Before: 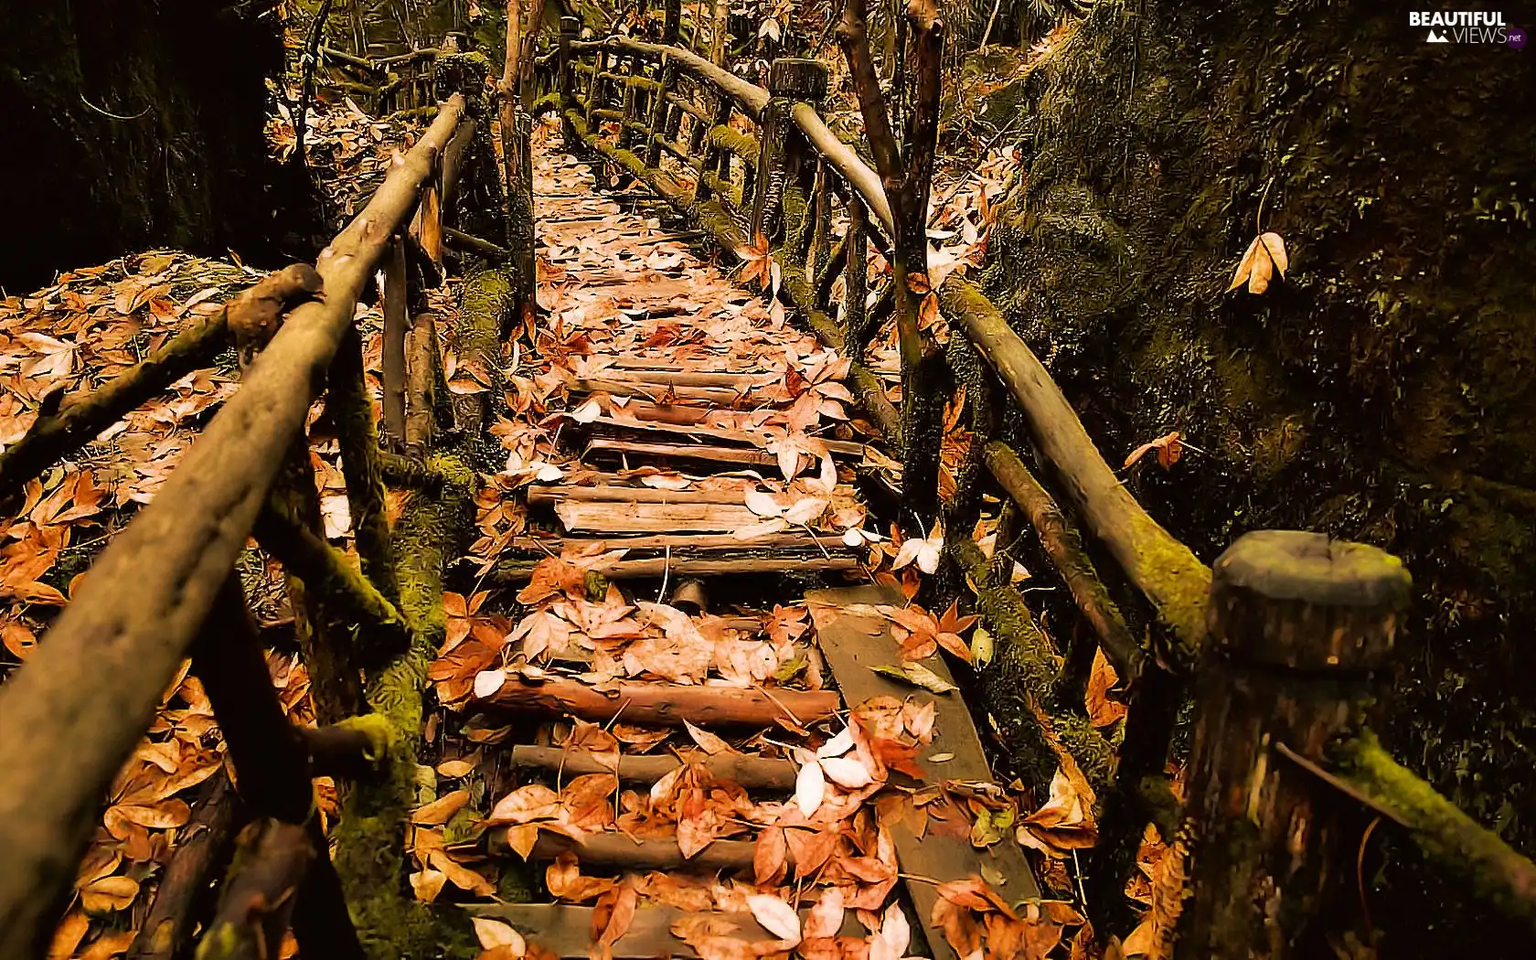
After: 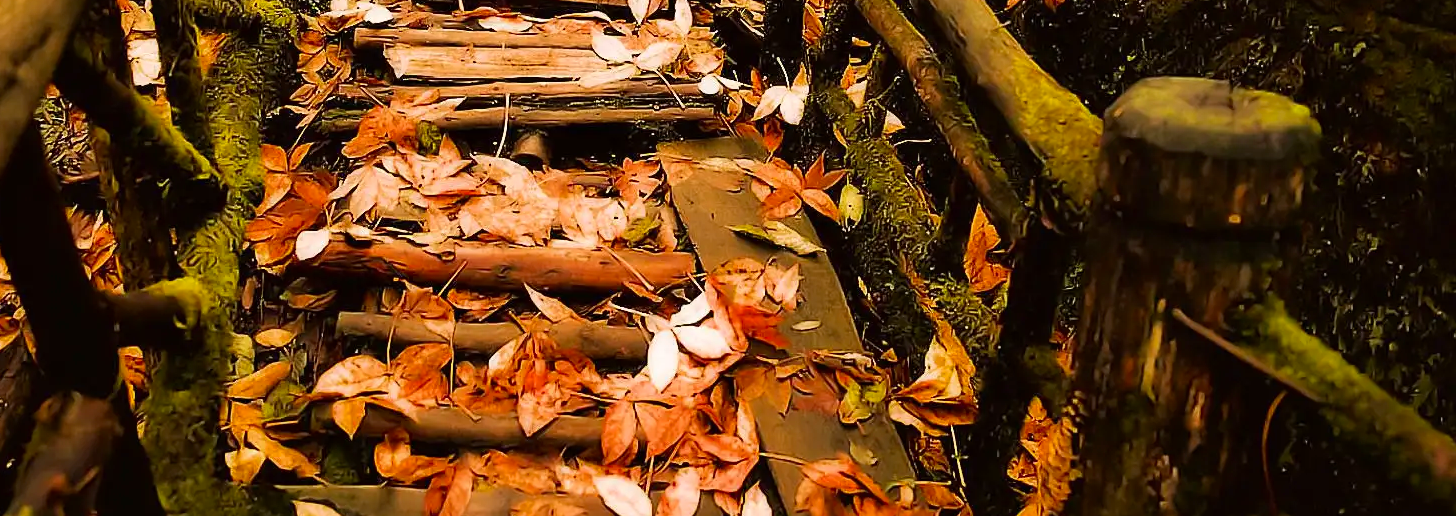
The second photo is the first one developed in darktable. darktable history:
crop and rotate: left 13.289%, top 47.935%, bottom 2.875%
contrast brightness saturation: saturation 0.178
